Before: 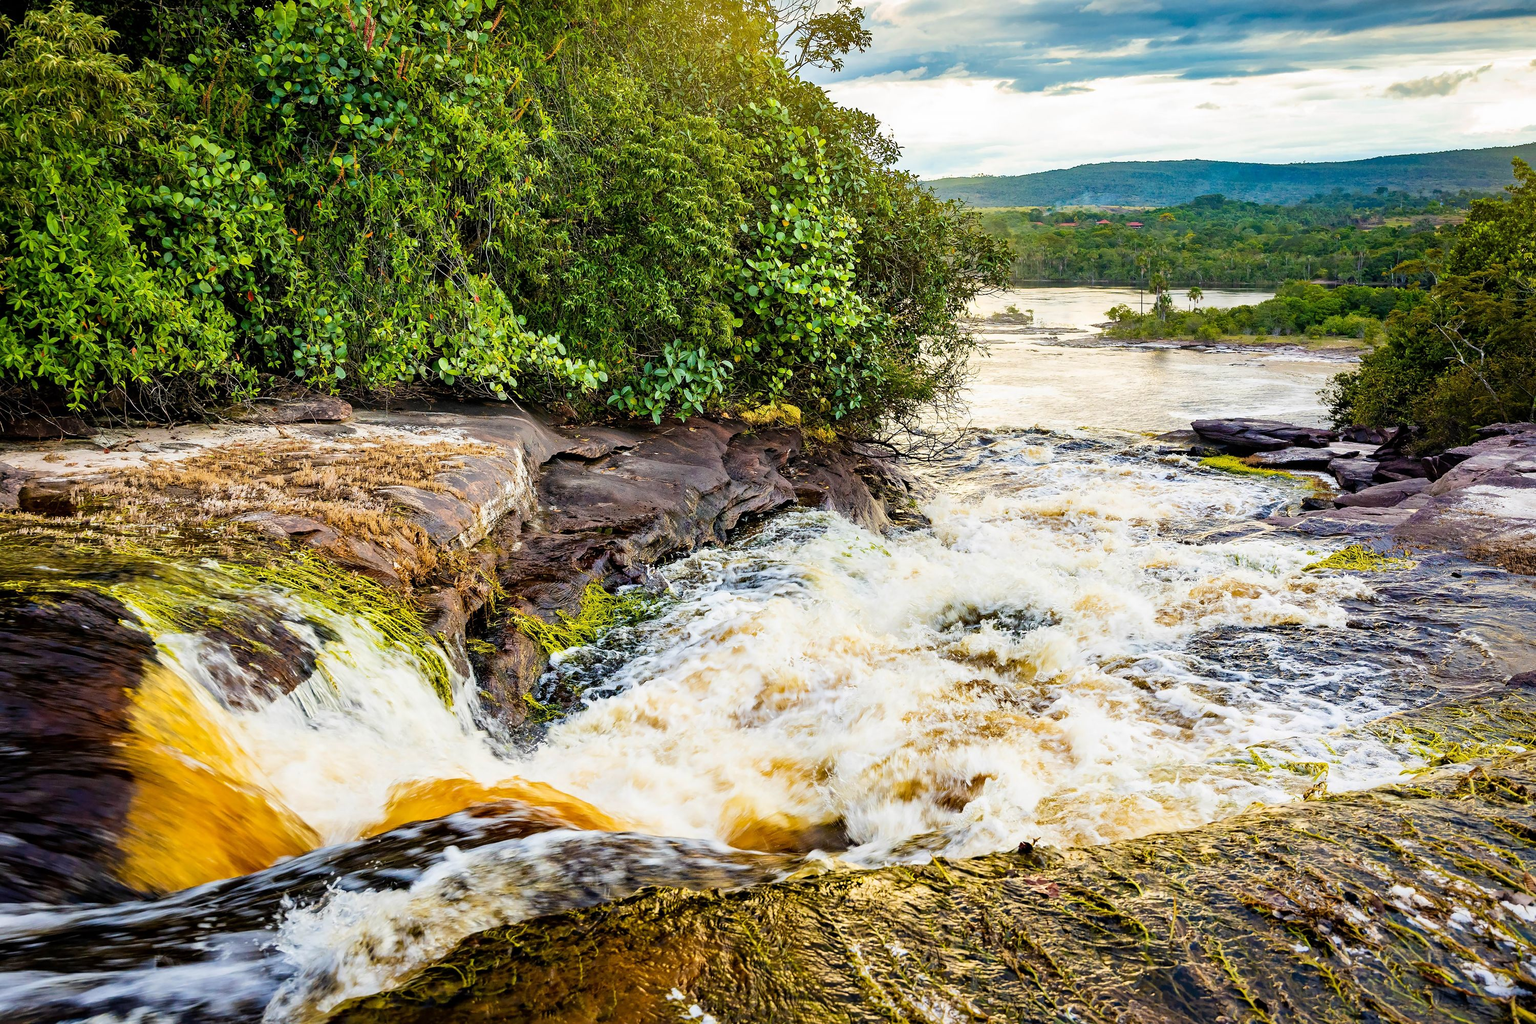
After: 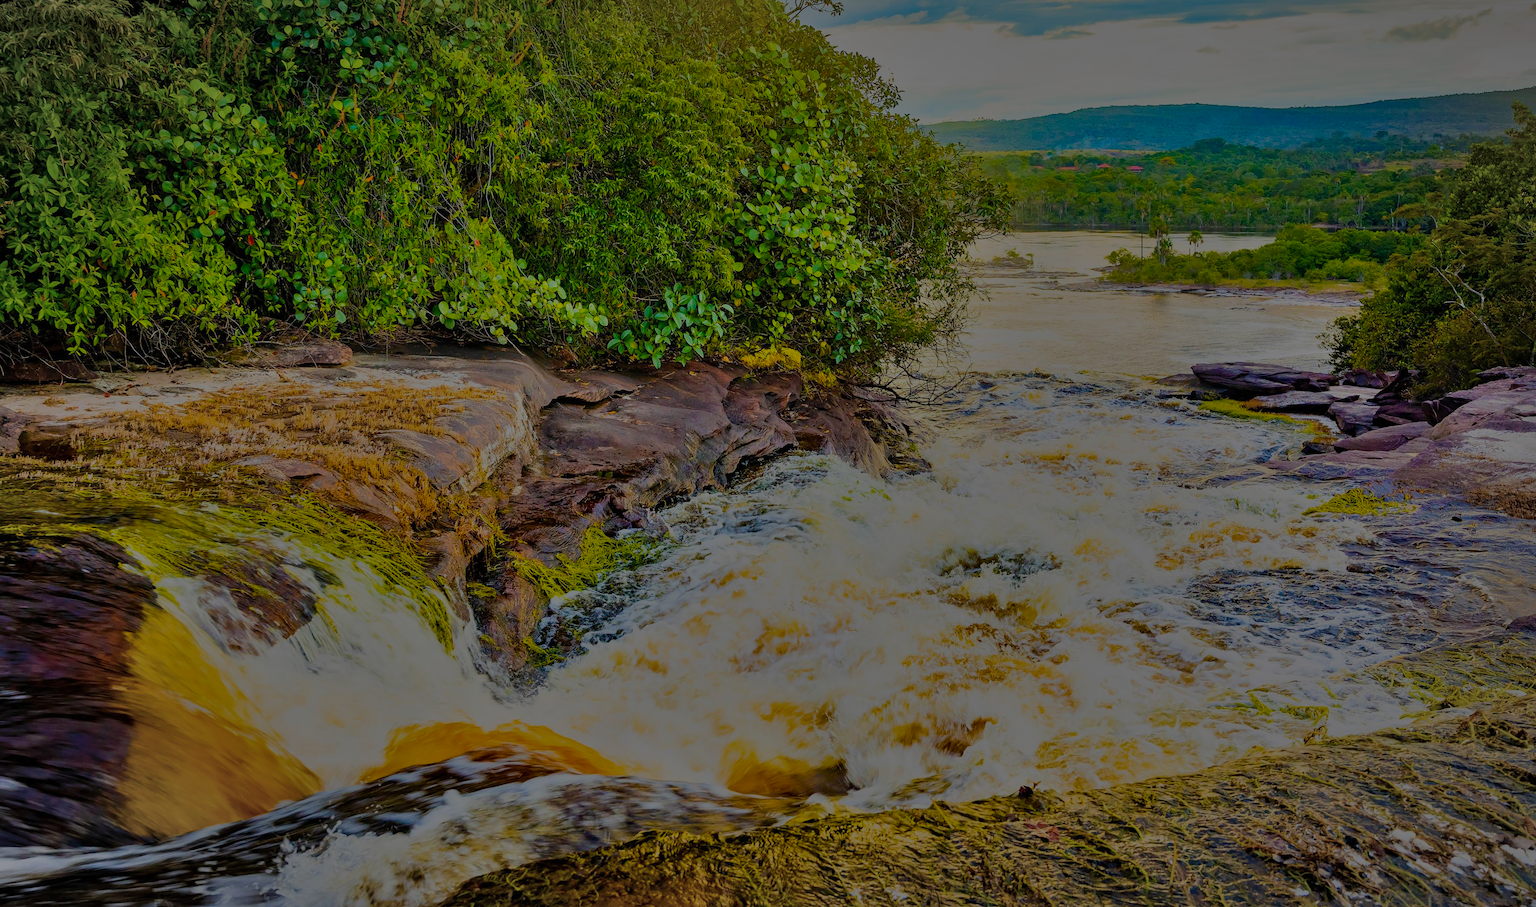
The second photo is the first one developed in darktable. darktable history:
exposure: exposure 0.128 EV, compensate highlight preservation false
color balance rgb: shadows lift › luminance -20.33%, linear chroma grading › global chroma 15.223%, perceptual saturation grading › global saturation 25.443%, perceptual brilliance grading › global brilliance -48.309%, global vibrance 23.917%, contrast -25.206%
crop and rotate: top 5.527%, bottom 5.853%
shadows and highlights: low approximation 0.01, soften with gaussian
vignetting: fall-off radius 60.12%, brightness -0.214, automatic ratio true
